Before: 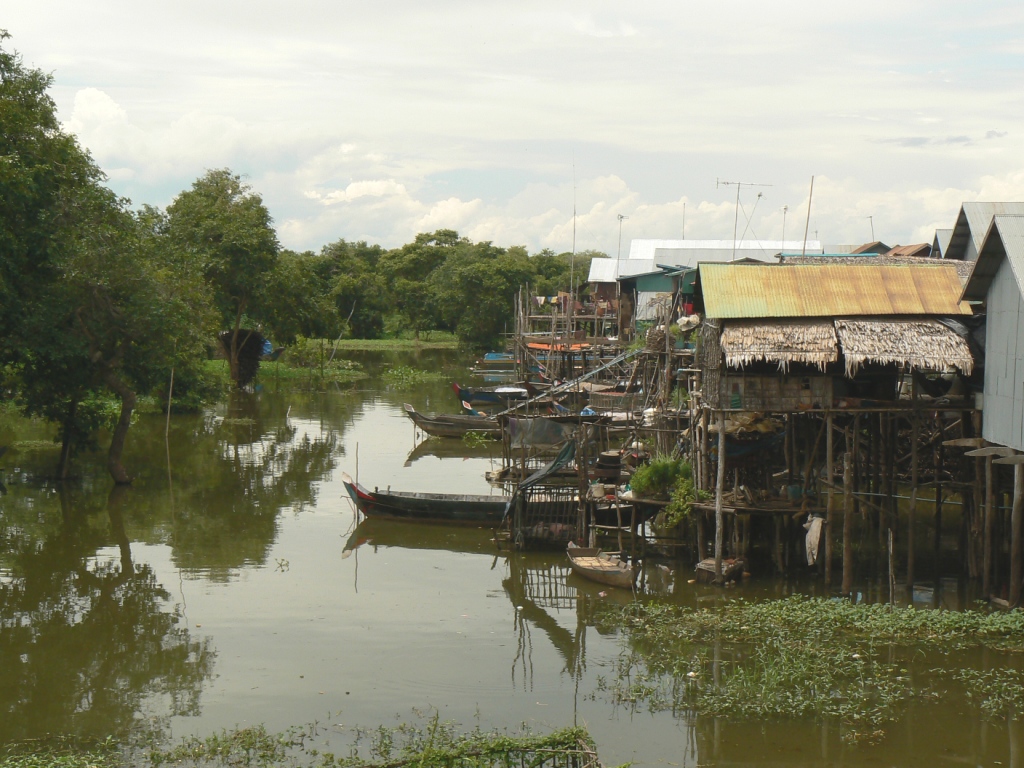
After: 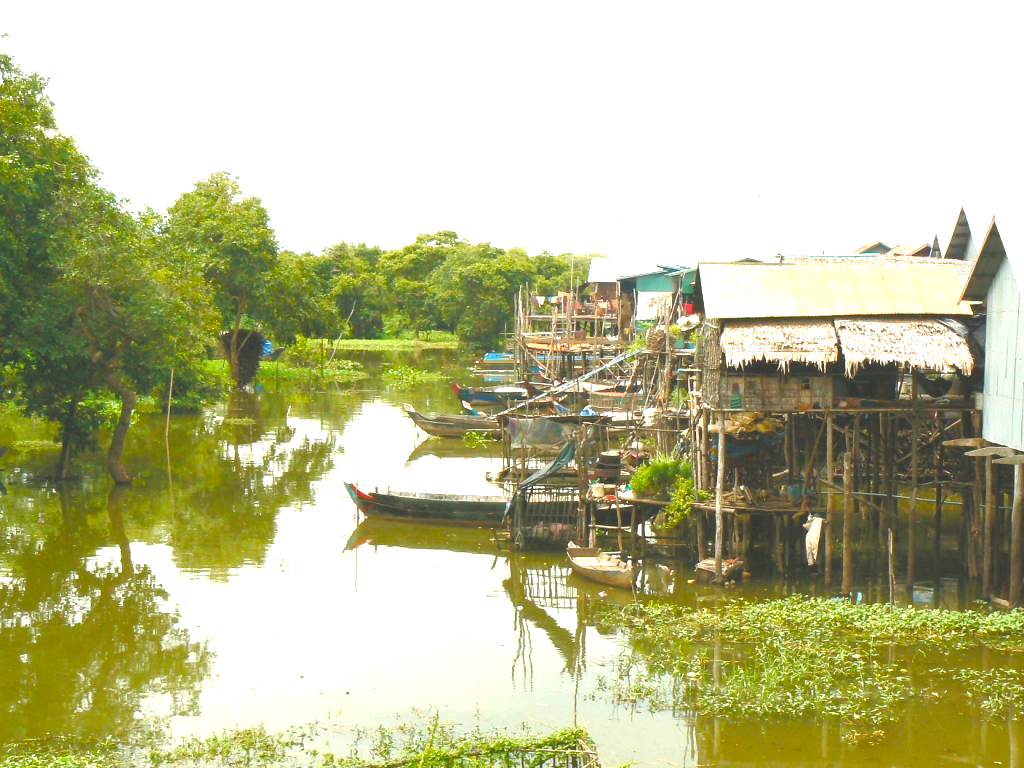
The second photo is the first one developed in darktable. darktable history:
velvia: strength 32%, mid-tones bias 0.2
exposure: black level correction 0, exposure 1.75 EV, compensate exposure bias true, compensate highlight preservation false
